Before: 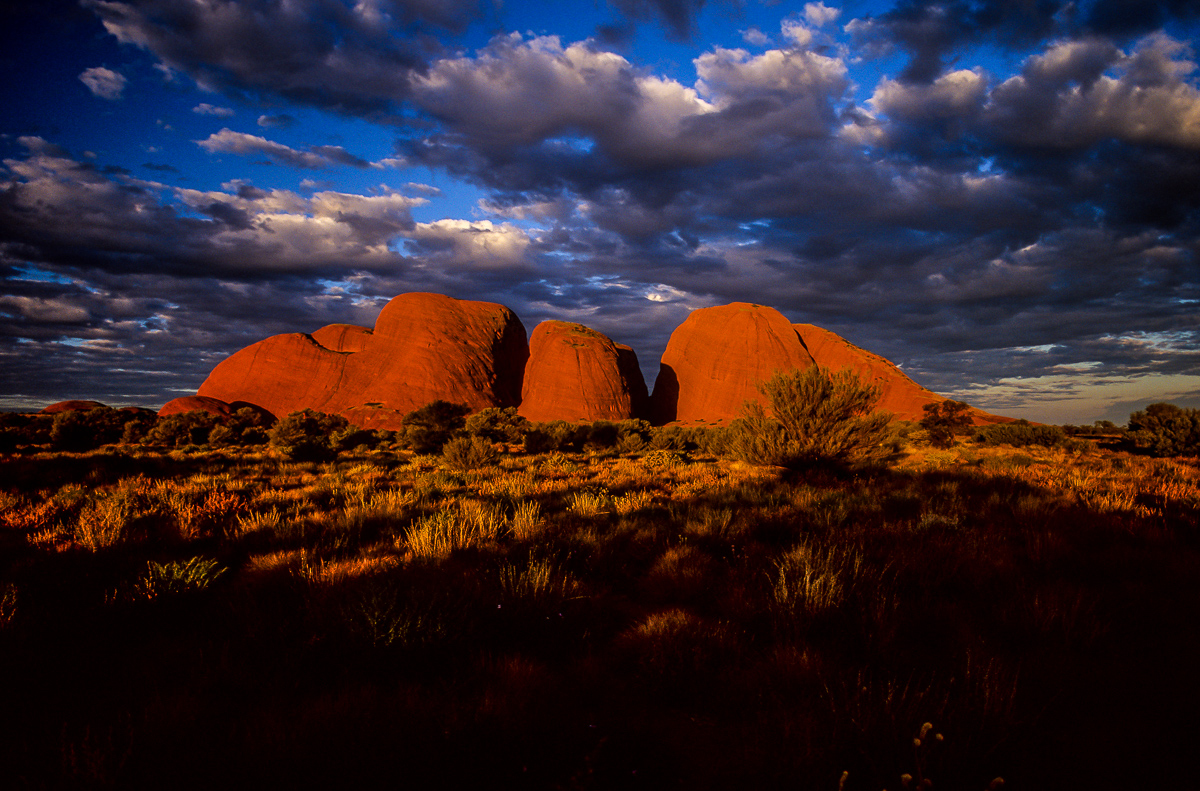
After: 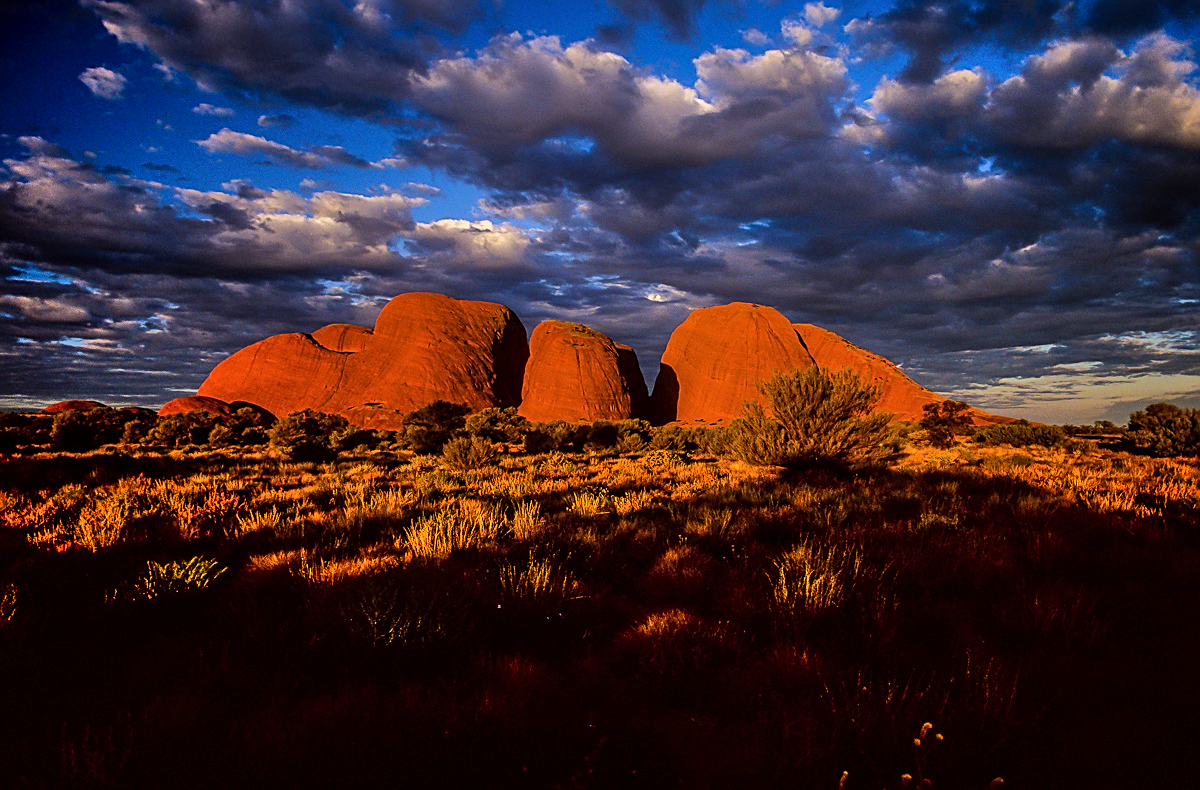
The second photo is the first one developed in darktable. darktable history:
crop: bottom 0.07%
shadows and highlights: white point adjustment -3.72, highlights -63.35, soften with gaussian
sharpen: on, module defaults
